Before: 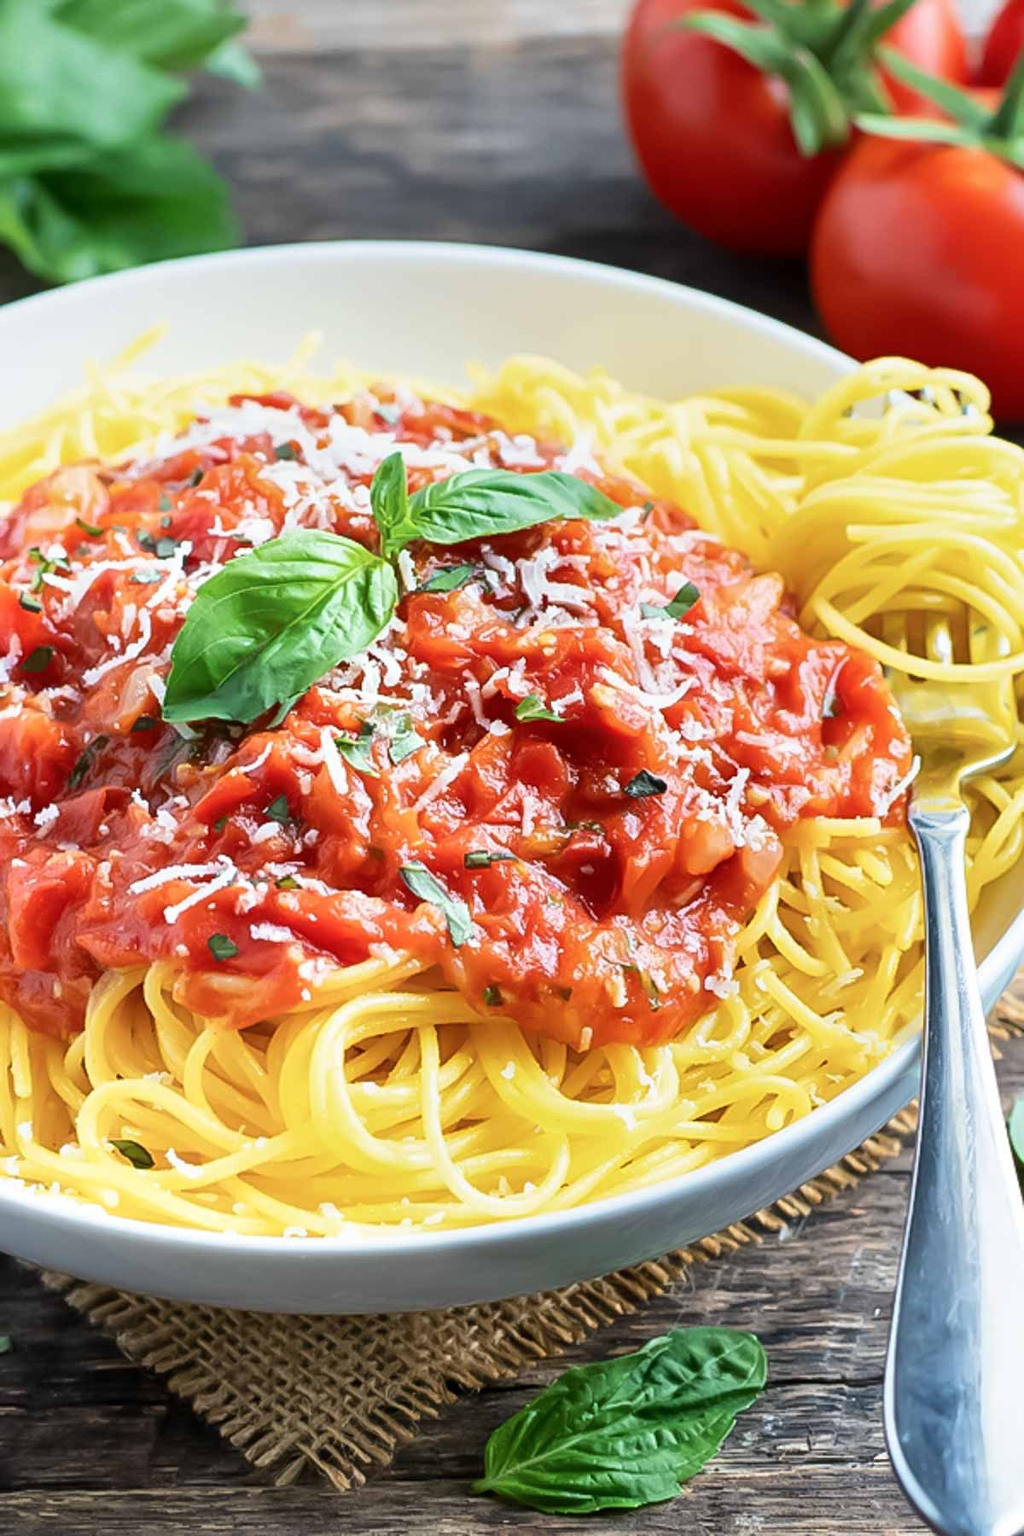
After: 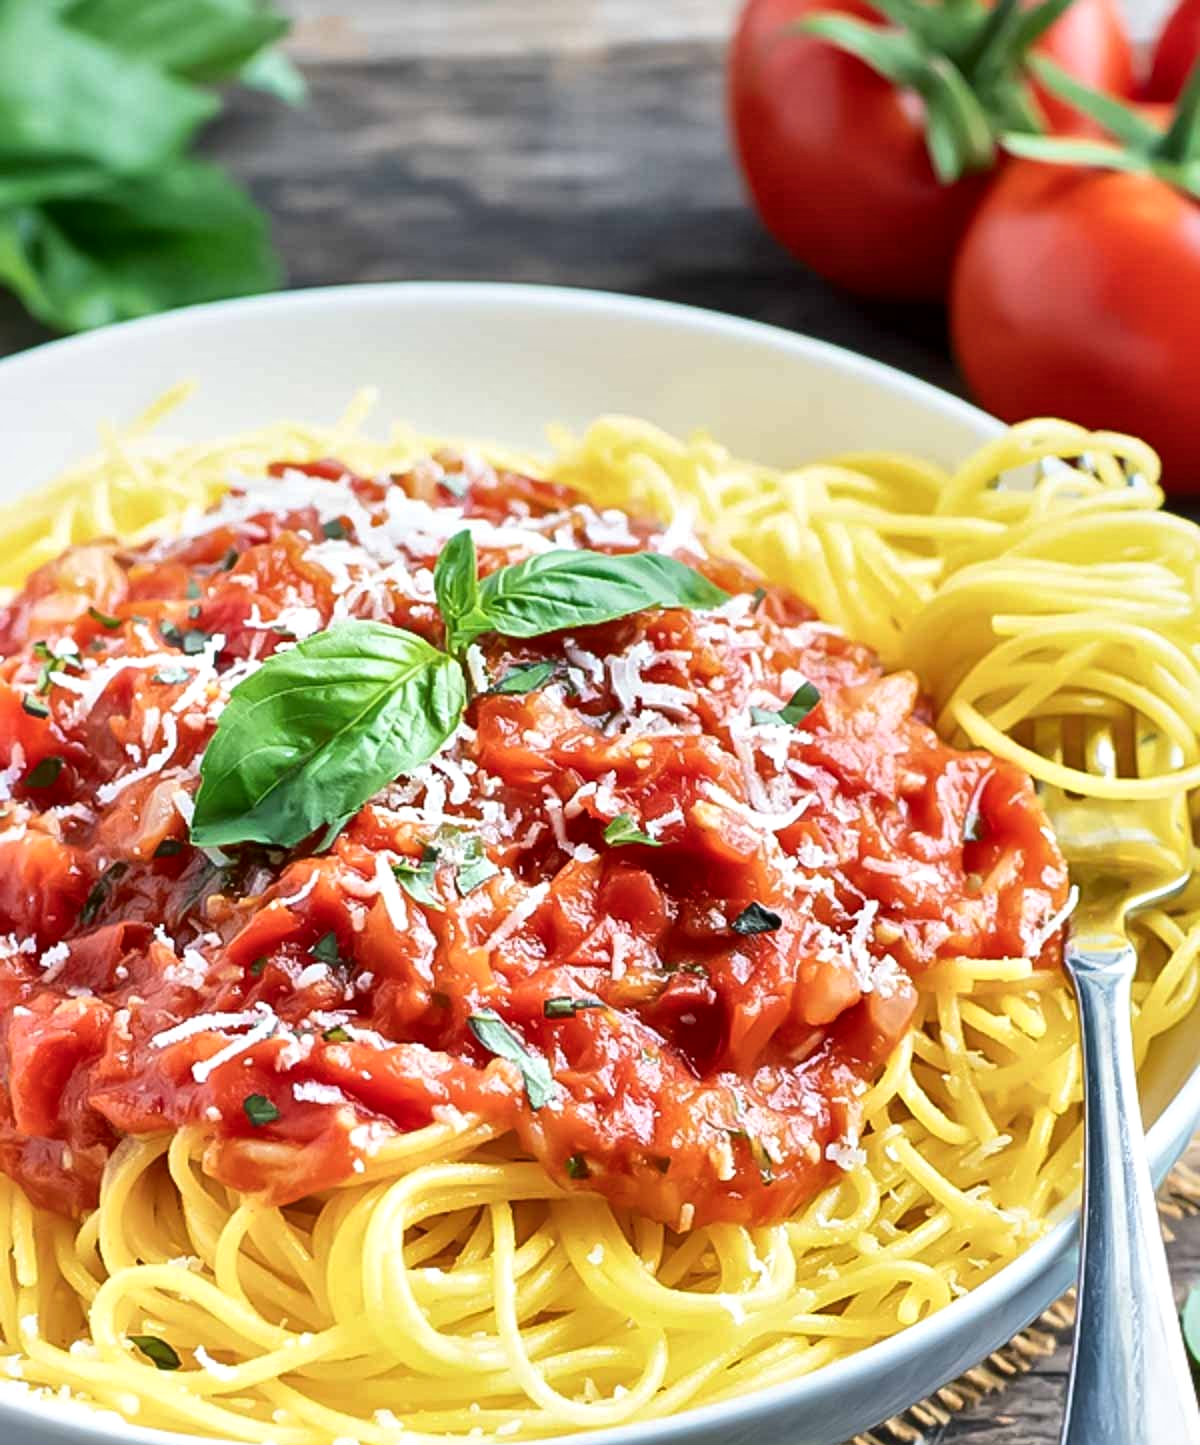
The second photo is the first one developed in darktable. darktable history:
color zones: mix 40.01%
crop: bottom 19.698%
local contrast: mode bilateral grid, contrast 20, coarseness 50, detail 150%, midtone range 0.2
color balance rgb: perceptual saturation grading › global saturation 0.324%
